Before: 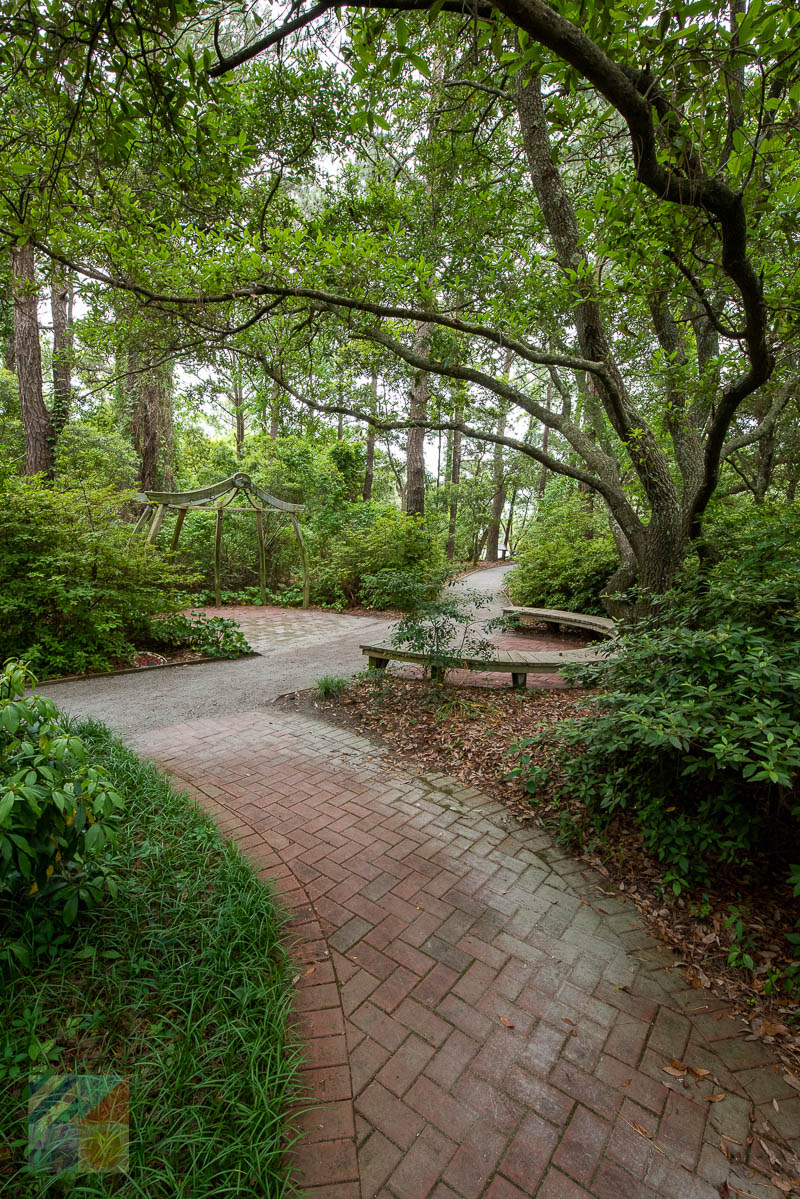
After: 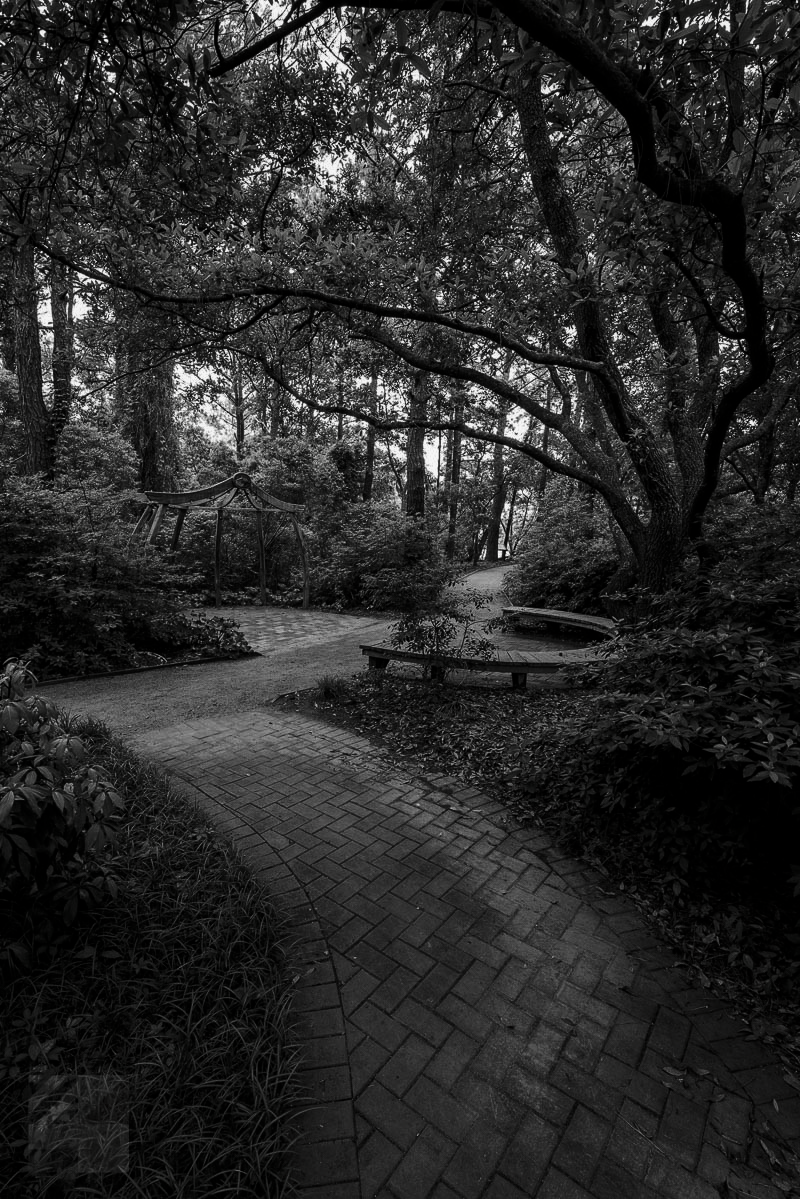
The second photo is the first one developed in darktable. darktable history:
contrast brightness saturation: contrast -0.03, brightness -0.582, saturation -0.989
